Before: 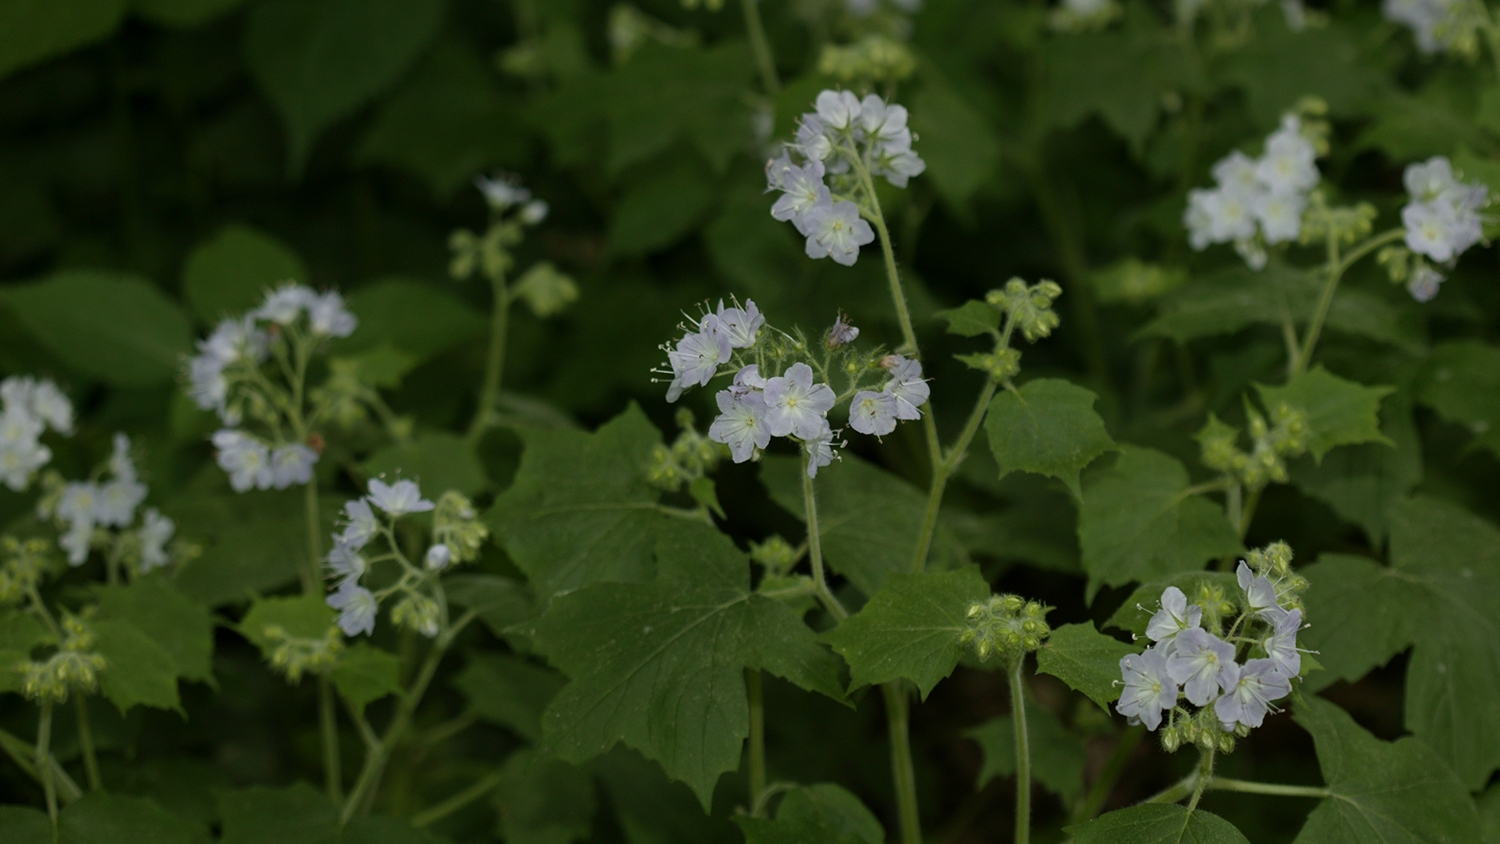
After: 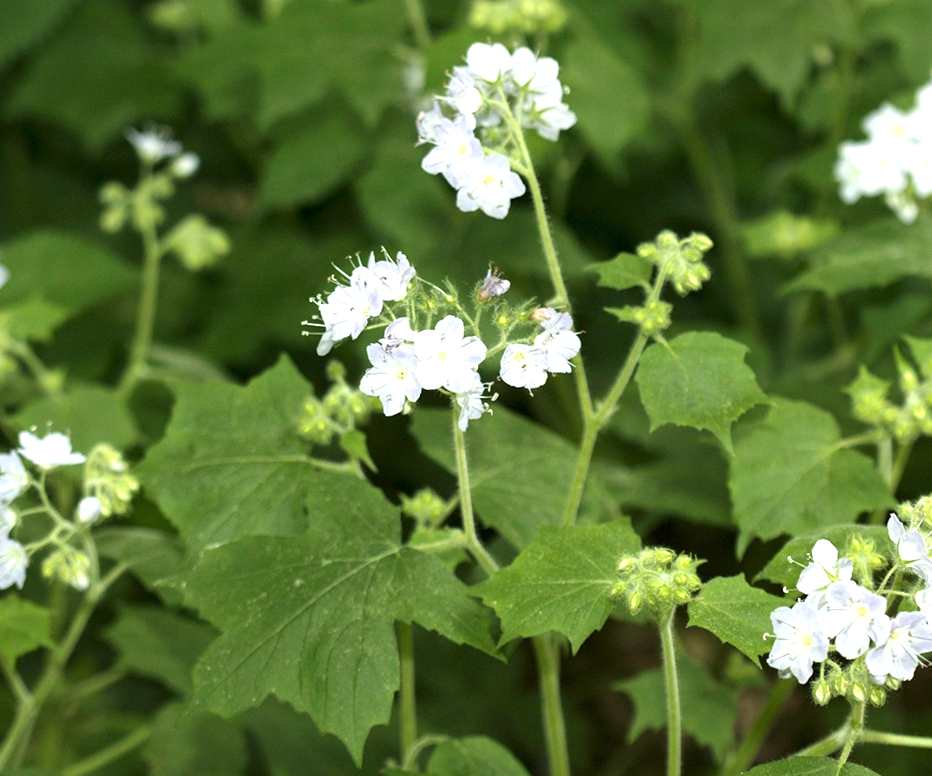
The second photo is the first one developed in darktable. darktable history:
exposure: black level correction 0, exposure 1.958 EV, compensate highlight preservation false
crop and rotate: left 23.315%, top 5.647%, right 14.527%, bottom 2.311%
local contrast: mode bilateral grid, contrast 19, coarseness 50, detail 119%, midtone range 0.2
